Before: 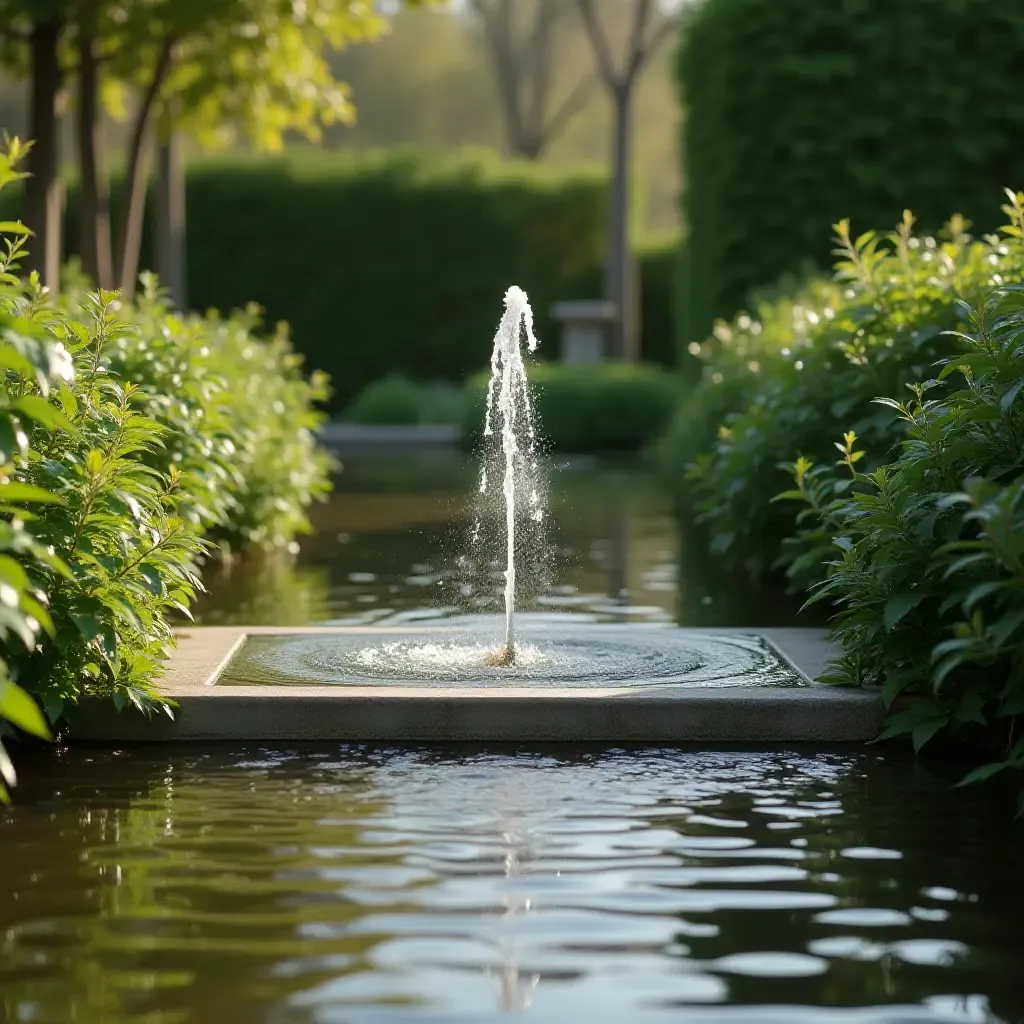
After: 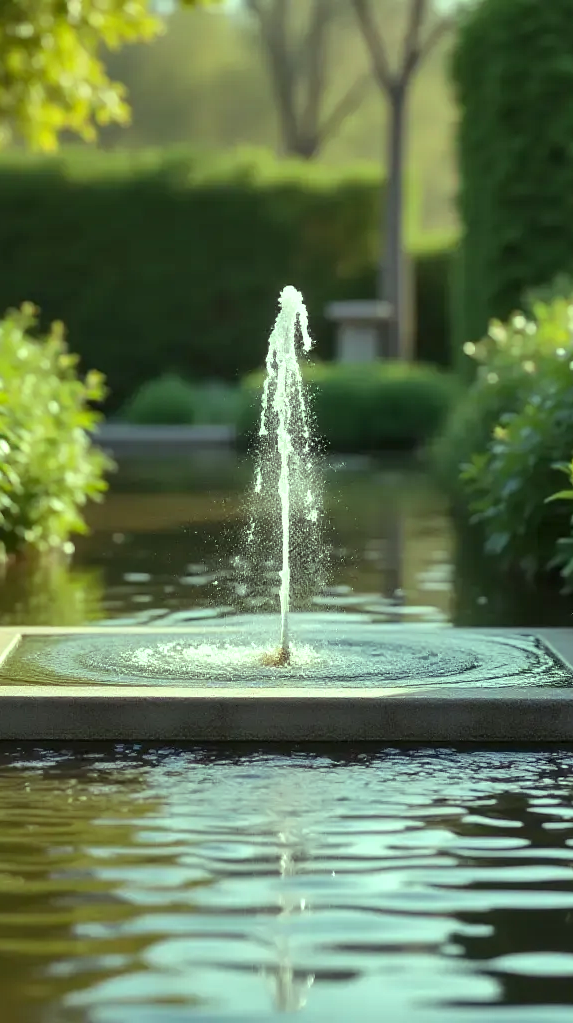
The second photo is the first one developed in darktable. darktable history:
shadows and highlights: highlights color adjustment 0.879%, soften with gaussian
crop: left 22.013%, right 22.027%, bottom 0.006%
local contrast: mode bilateral grid, contrast 19, coarseness 49, detail 119%, midtone range 0.2
color balance rgb: power › hue 329.29°, highlights gain › luminance 15.684%, highlights gain › chroma 6.986%, highlights gain › hue 126.81°, perceptual saturation grading › global saturation 0.517%, perceptual brilliance grading › highlights 7.862%, perceptual brilliance grading › mid-tones 3.023%, perceptual brilliance grading › shadows 1.747%, contrast -10.14%
